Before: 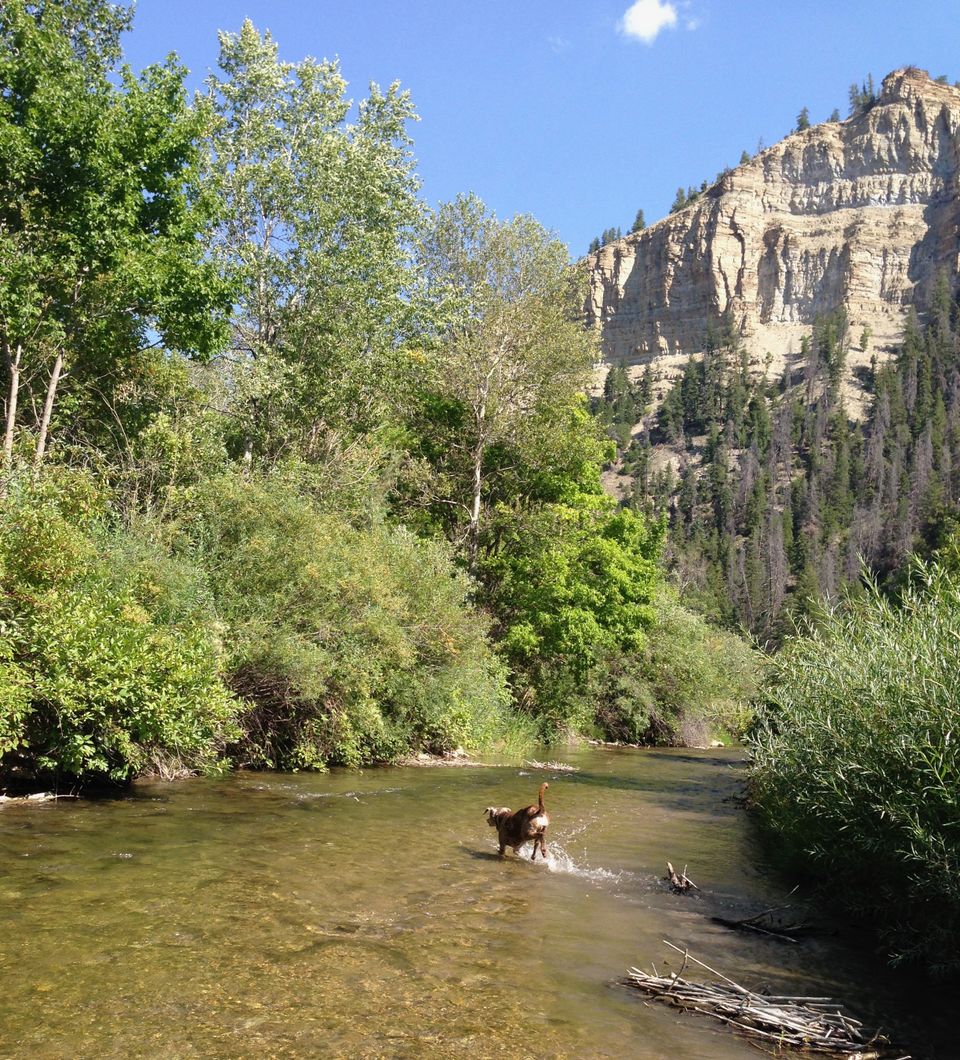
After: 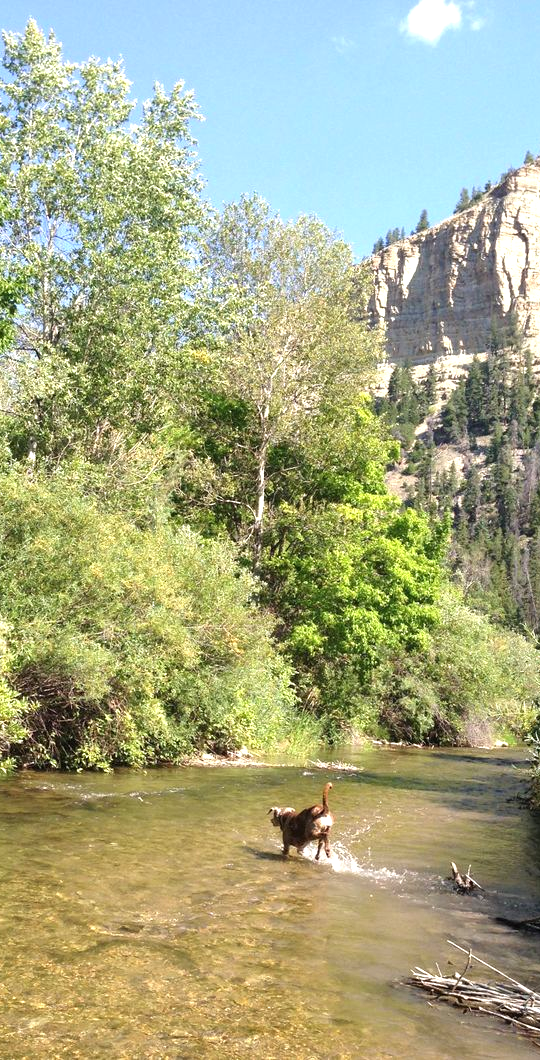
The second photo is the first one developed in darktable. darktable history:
crop and rotate: left 22.516%, right 21.234%
exposure: black level correction 0, exposure 0.7 EV, compensate exposure bias true, compensate highlight preservation false
